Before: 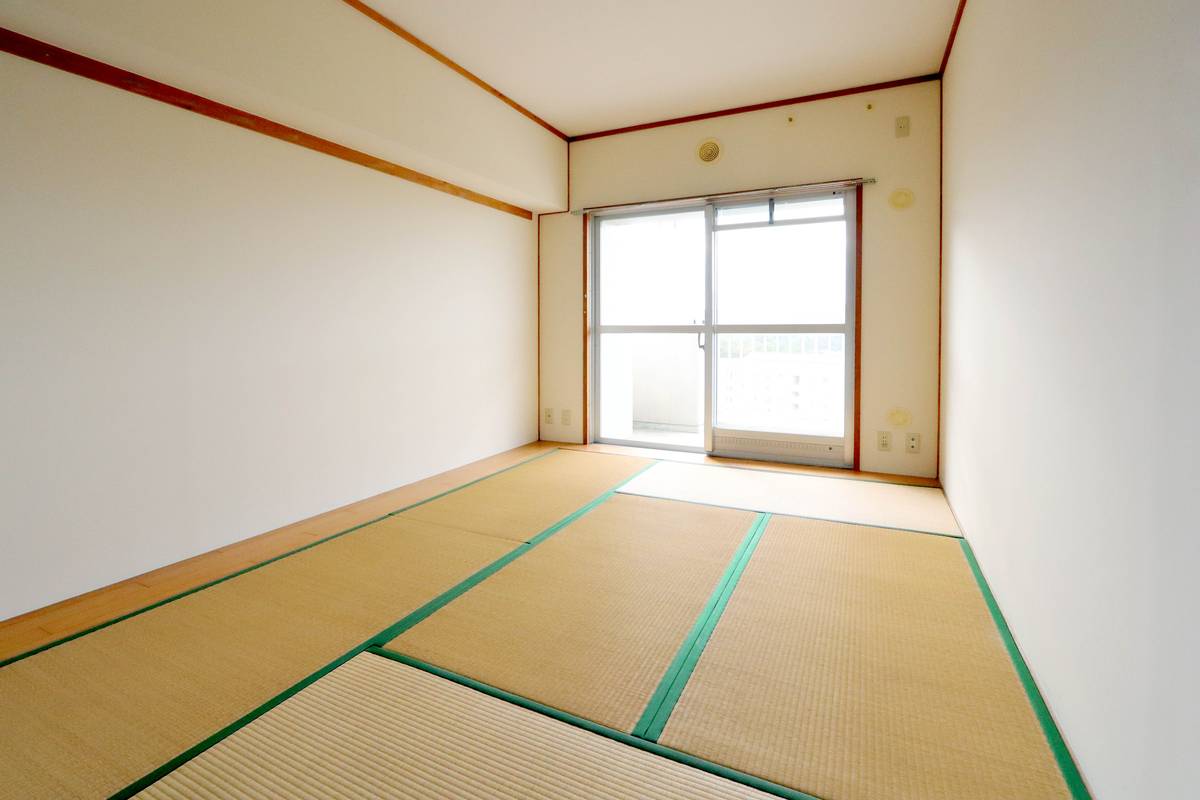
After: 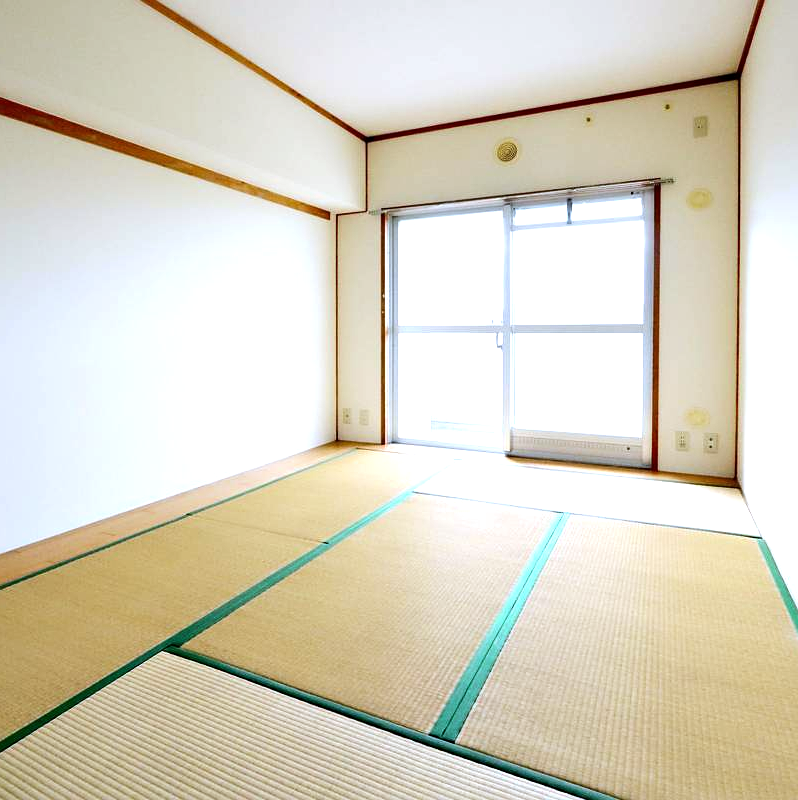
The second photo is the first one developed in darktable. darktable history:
crop: left 16.899%, right 16.556%
sharpen: amount 0.2
tone equalizer: -8 EV -0.75 EV, -7 EV -0.7 EV, -6 EV -0.6 EV, -5 EV -0.4 EV, -3 EV 0.4 EV, -2 EV 0.6 EV, -1 EV 0.7 EV, +0 EV 0.75 EV, edges refinement/feathering 500, mask exposure compensation -1.57 EV, preserve details no
white balance: red 0.926, green 1.003, blue 1.133
